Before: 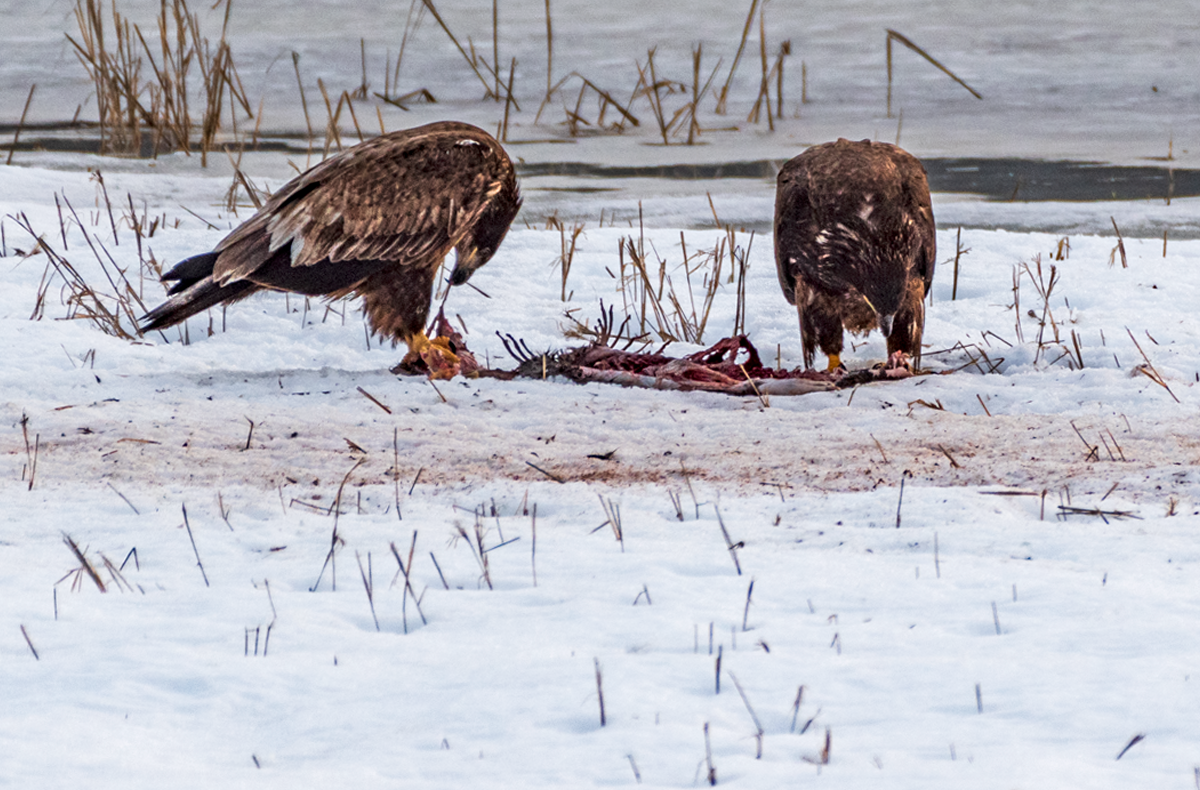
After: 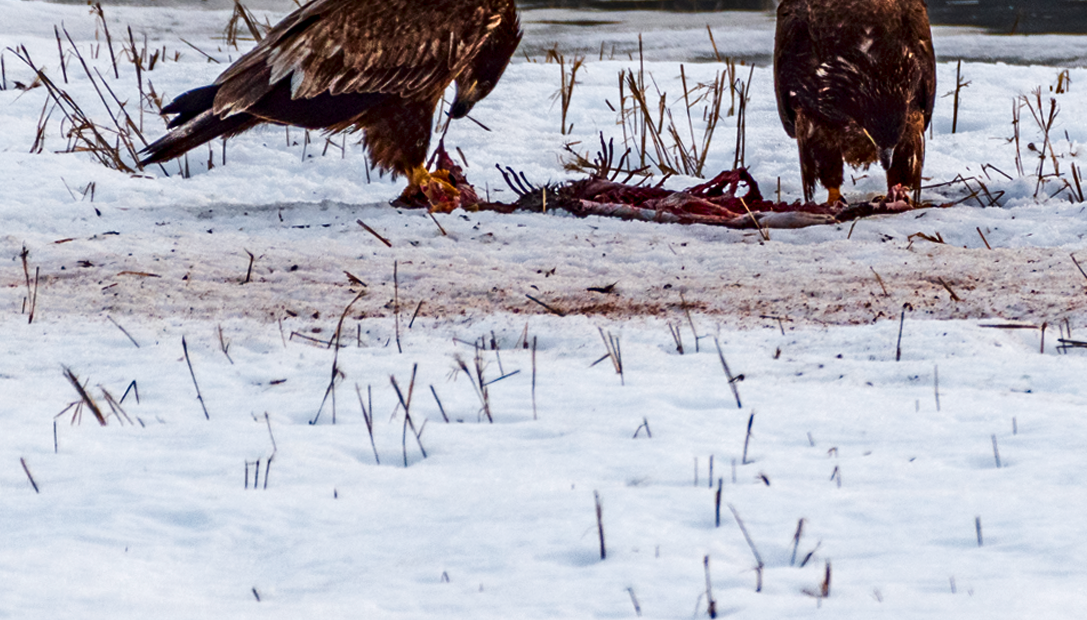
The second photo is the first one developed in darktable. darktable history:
crop: top 21.187%, right 9.342%, bottom 0.314%
contrast brightness saturation: contrast 0.133, brightness -0.232, saturation 0.137
tone equalizer: edges refinement/feathering 500, mask exposure compensation -1.57 EV, preserve details no
